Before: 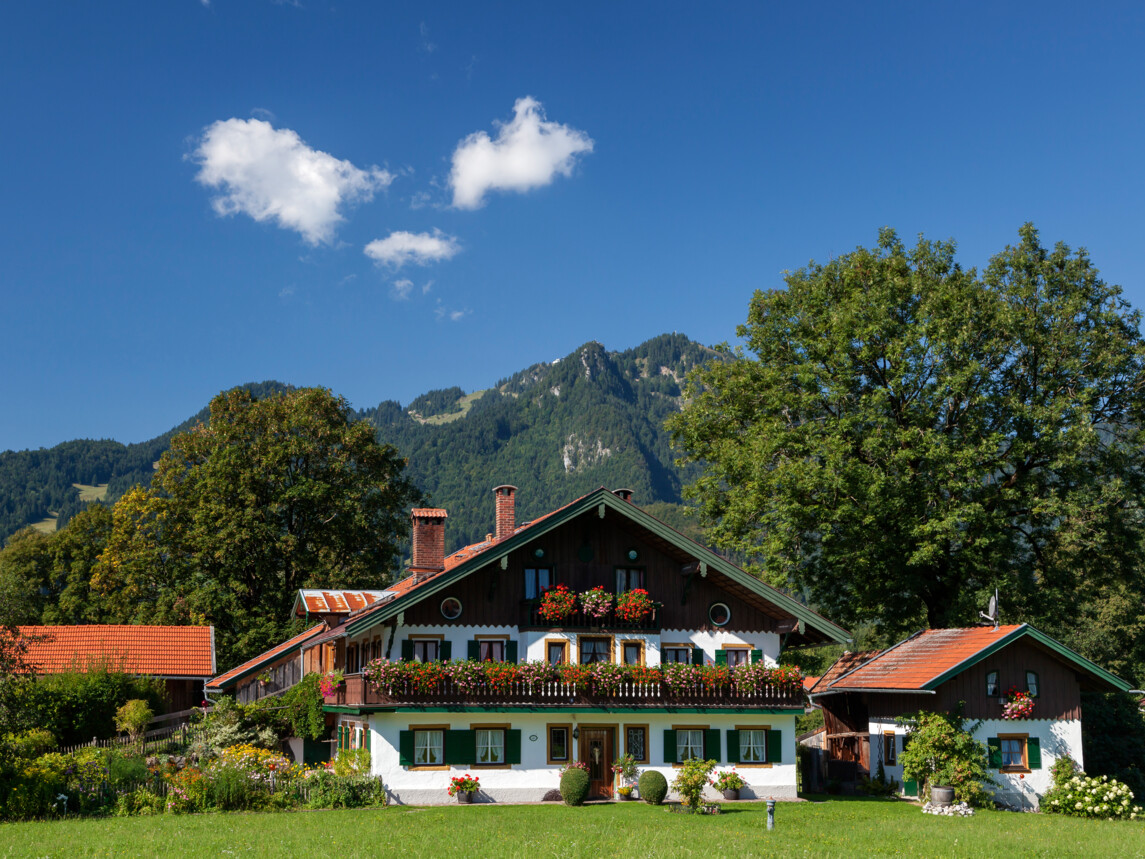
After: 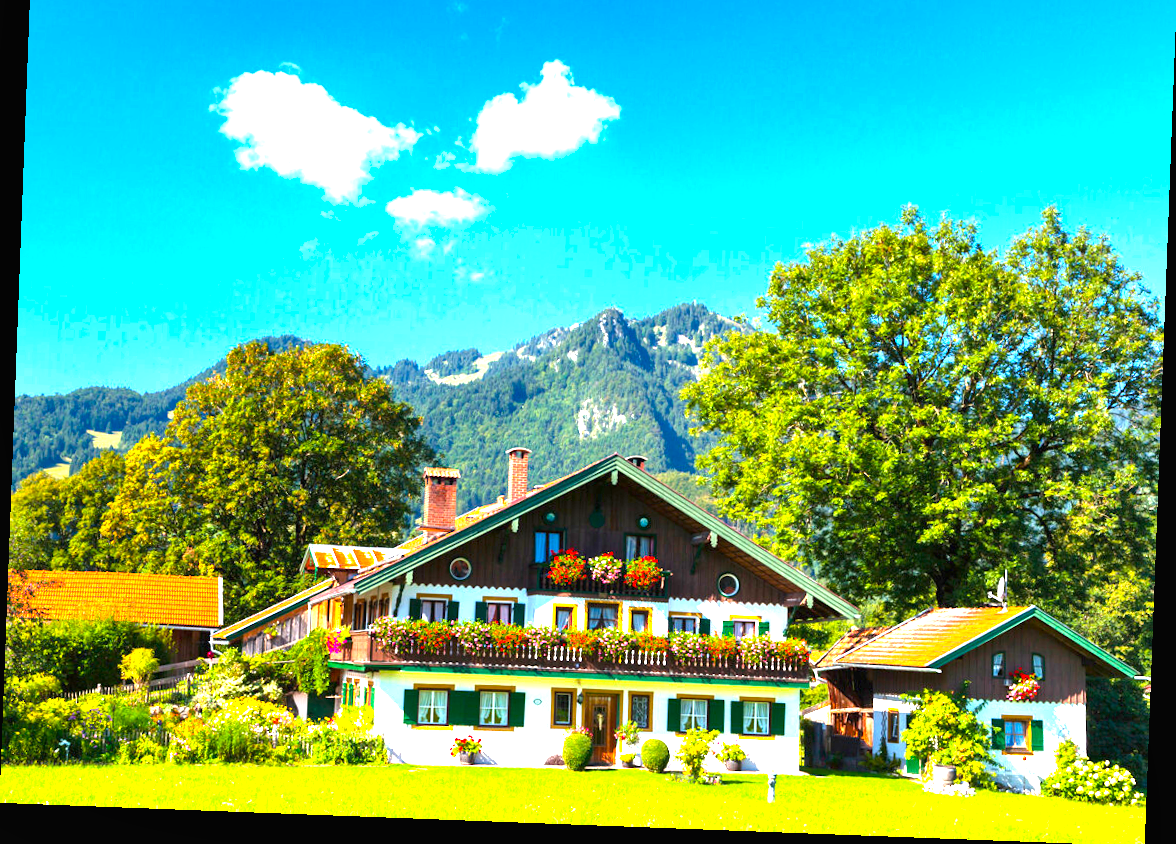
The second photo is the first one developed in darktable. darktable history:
exposure: black level correction 0, exposure 2.088 EV, compensate exposure bias true, compensate highlight preservation false
color balance rgb: perceptual saturation grading › global saturation 36%, perceptual brilliance grading › global brilliance 10%, global vibrance 20%
shadows and highlights: shadows 52.34, highlights -28.23, soften with gaussian
crop and rotate: top 6.25%
rotate and perspective: rotation 2.17°, automatic cropping off
